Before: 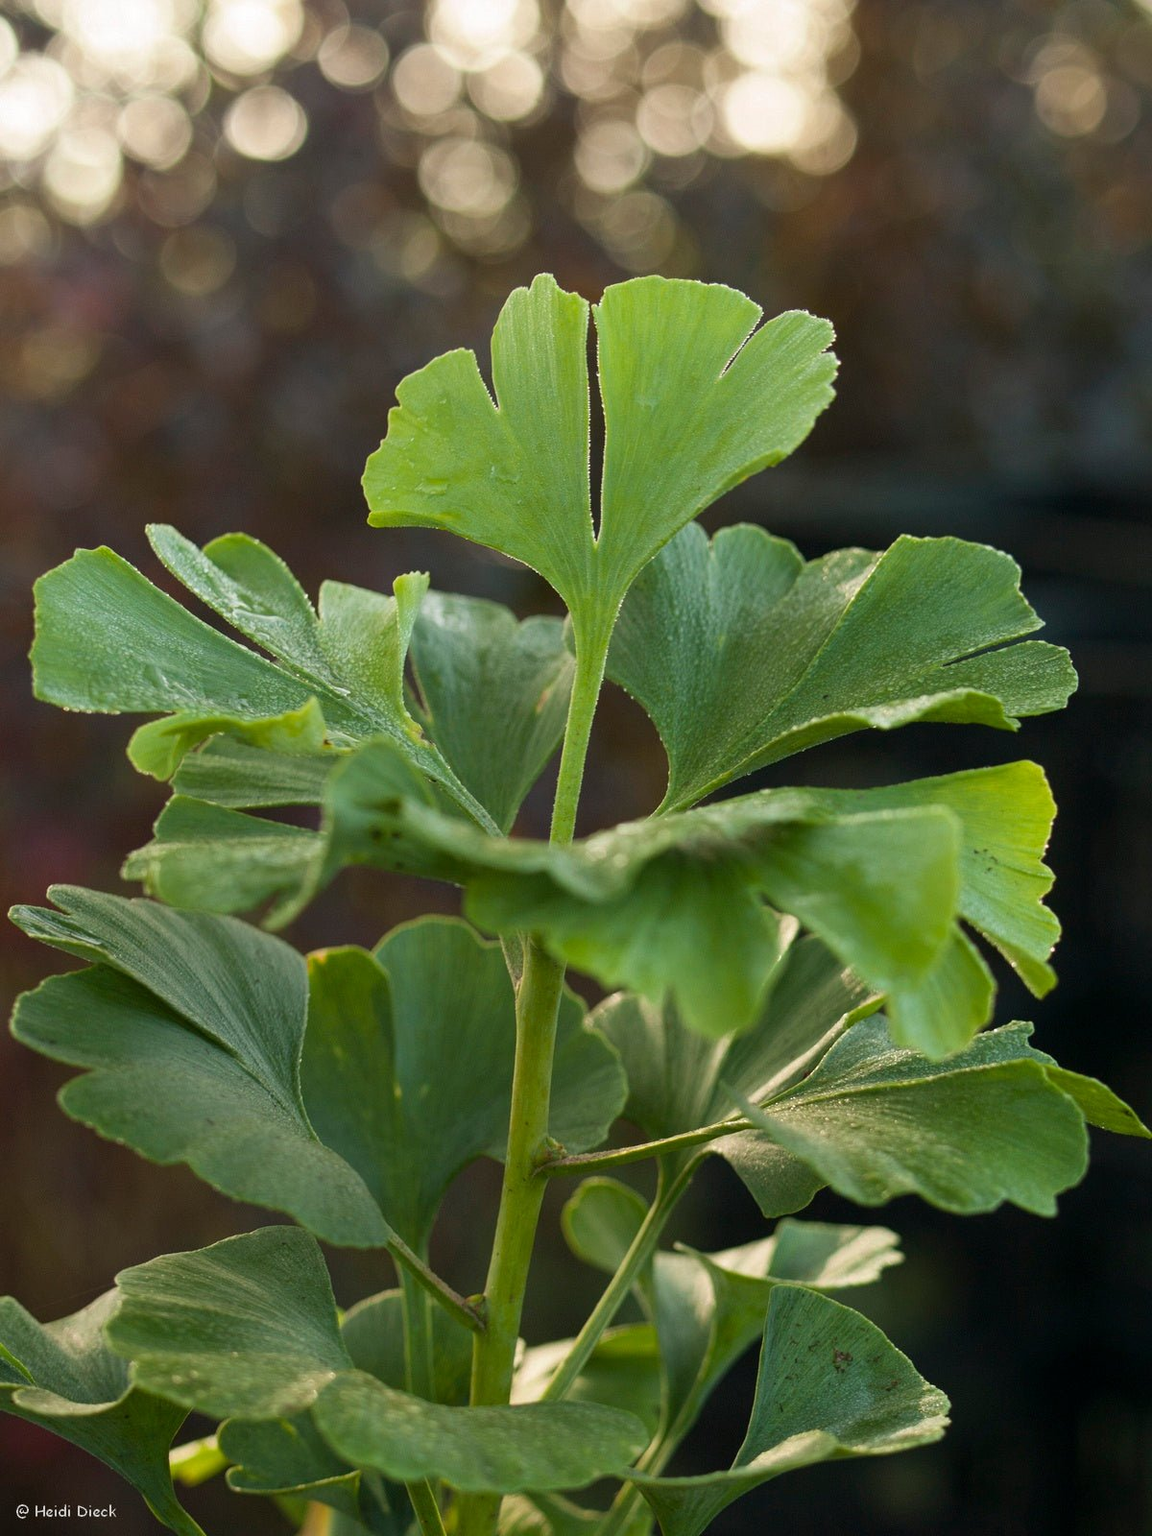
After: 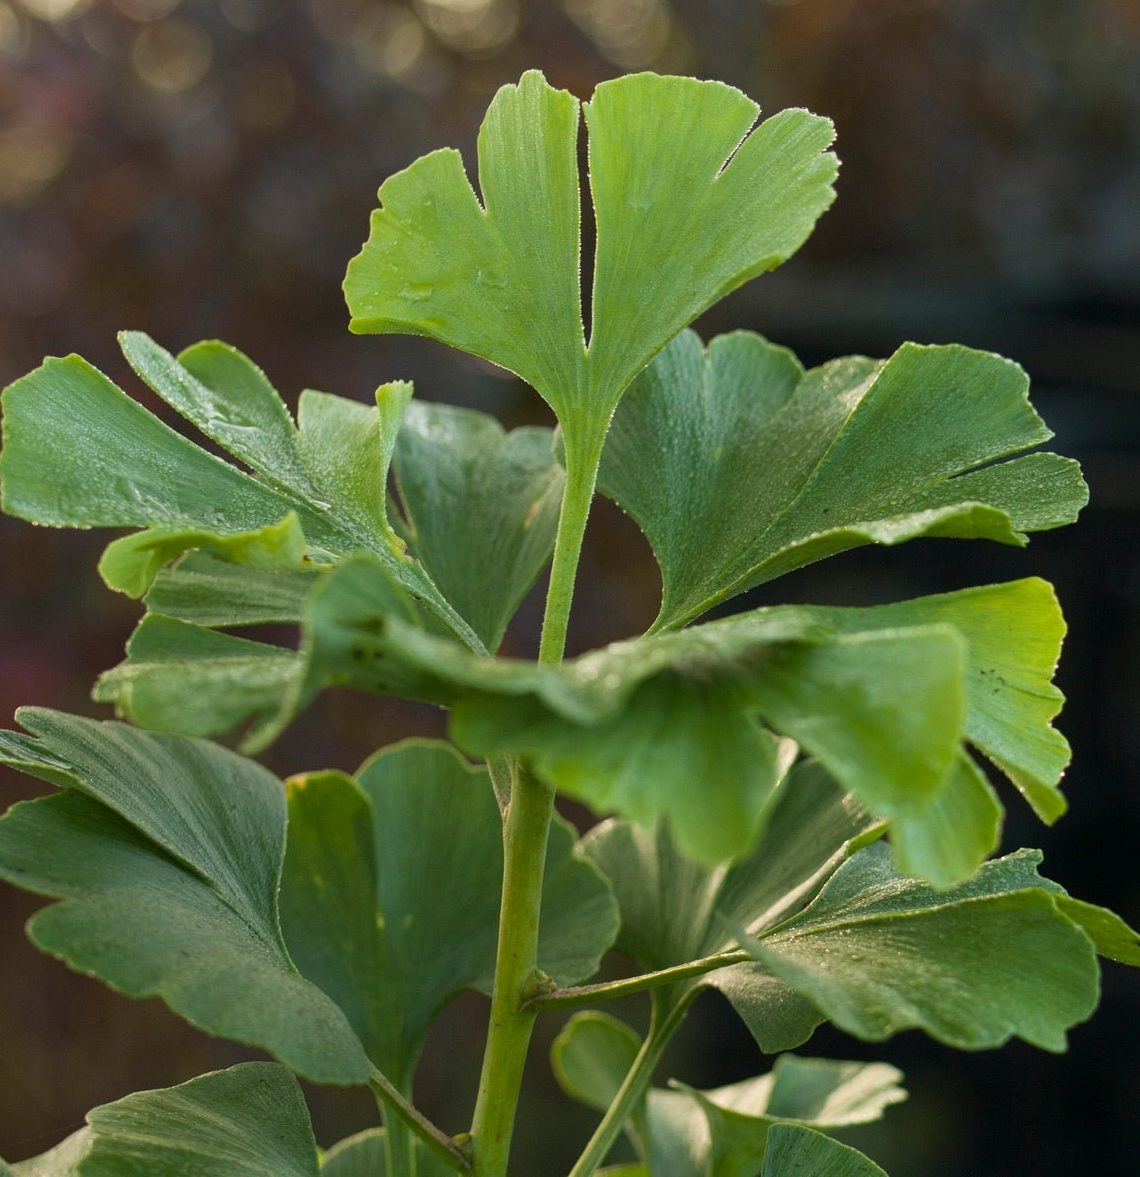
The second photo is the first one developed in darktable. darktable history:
crop and rotate: left 2.852%, top 13.525%, right 2.076%, bottom 12.892%
